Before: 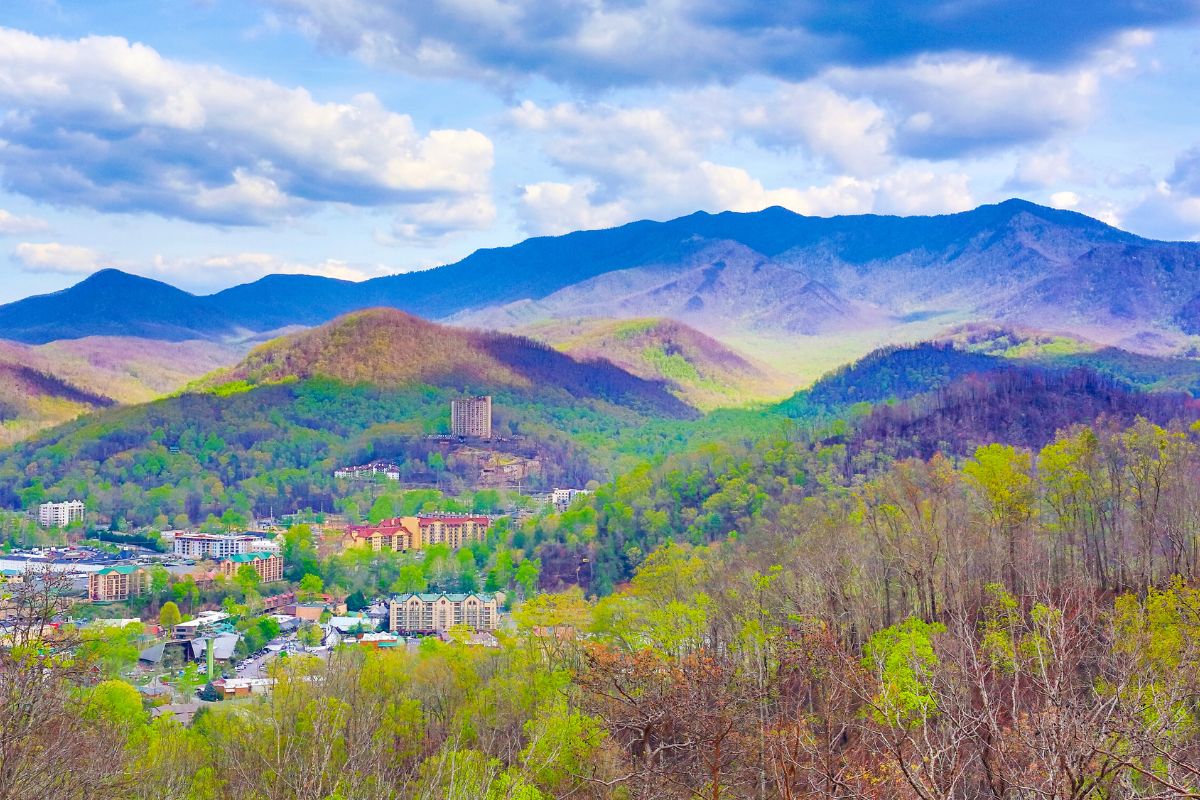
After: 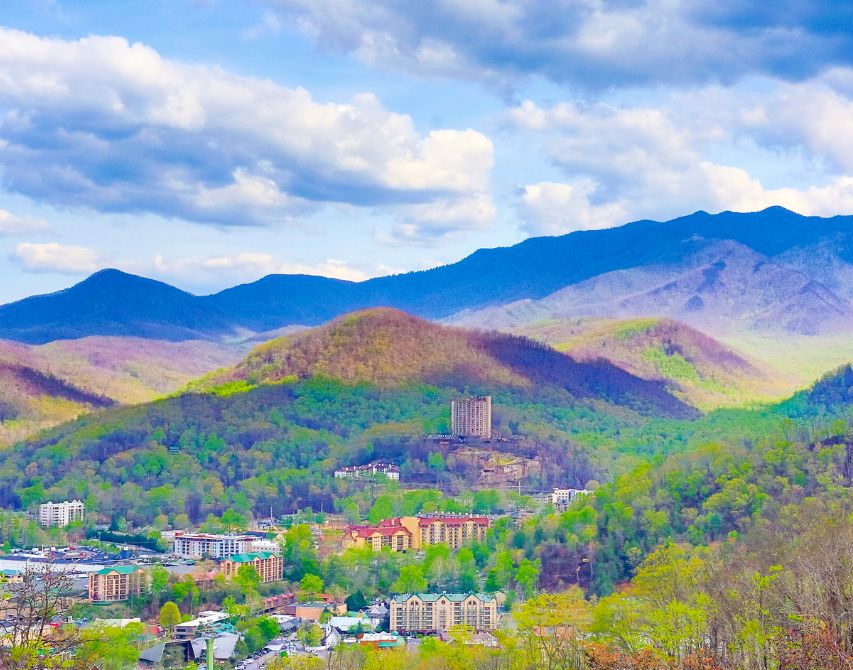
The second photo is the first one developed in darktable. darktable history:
crop: right 28.84%, bottom 16.198%
